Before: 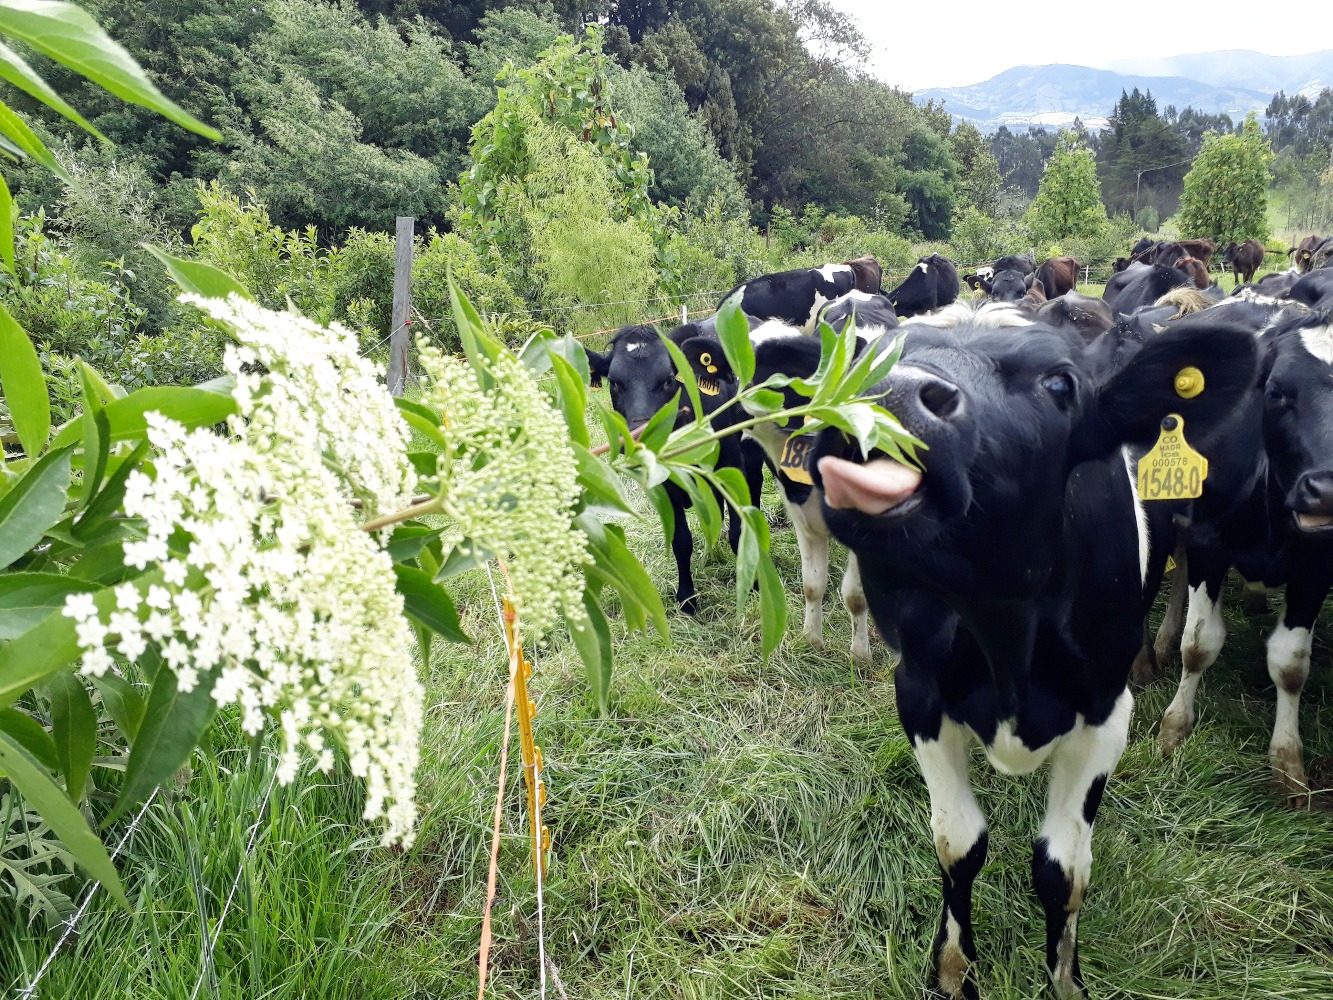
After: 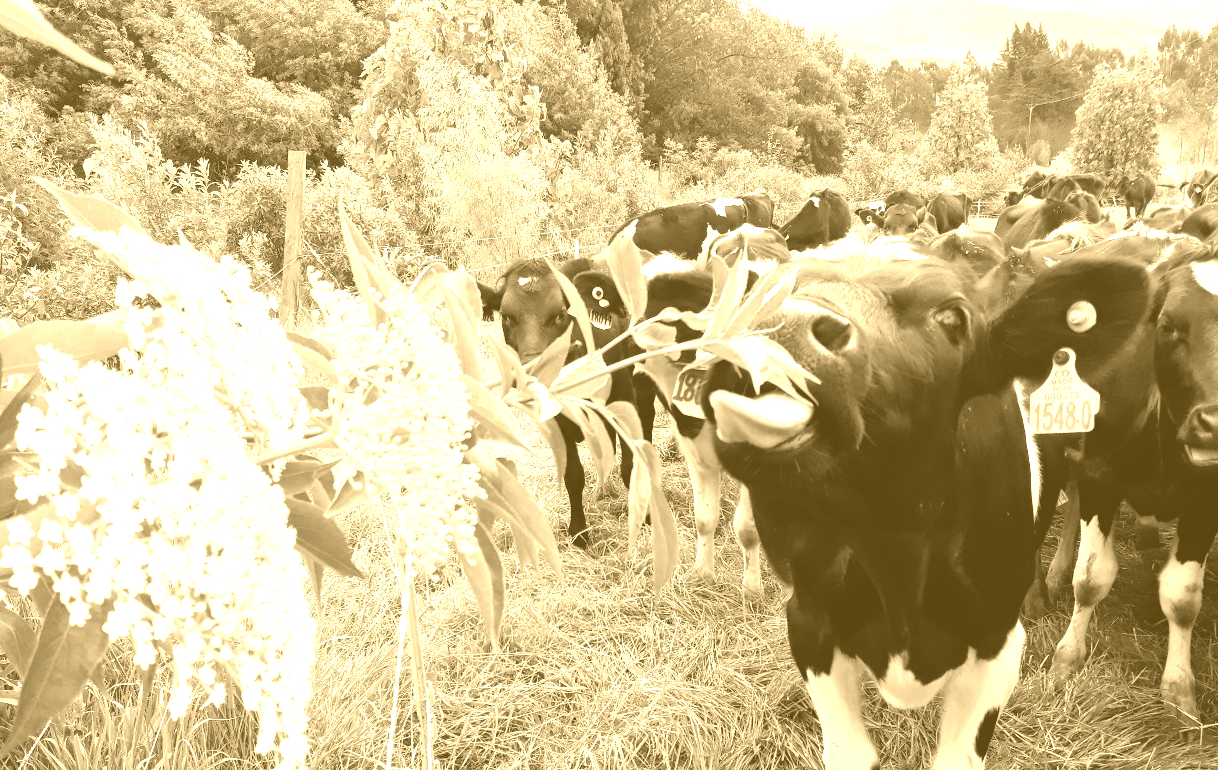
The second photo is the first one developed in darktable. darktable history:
crop: left 8.155%, top 6.611%, bottom 15.385%
colorize: hue 36°, source mix 100%
